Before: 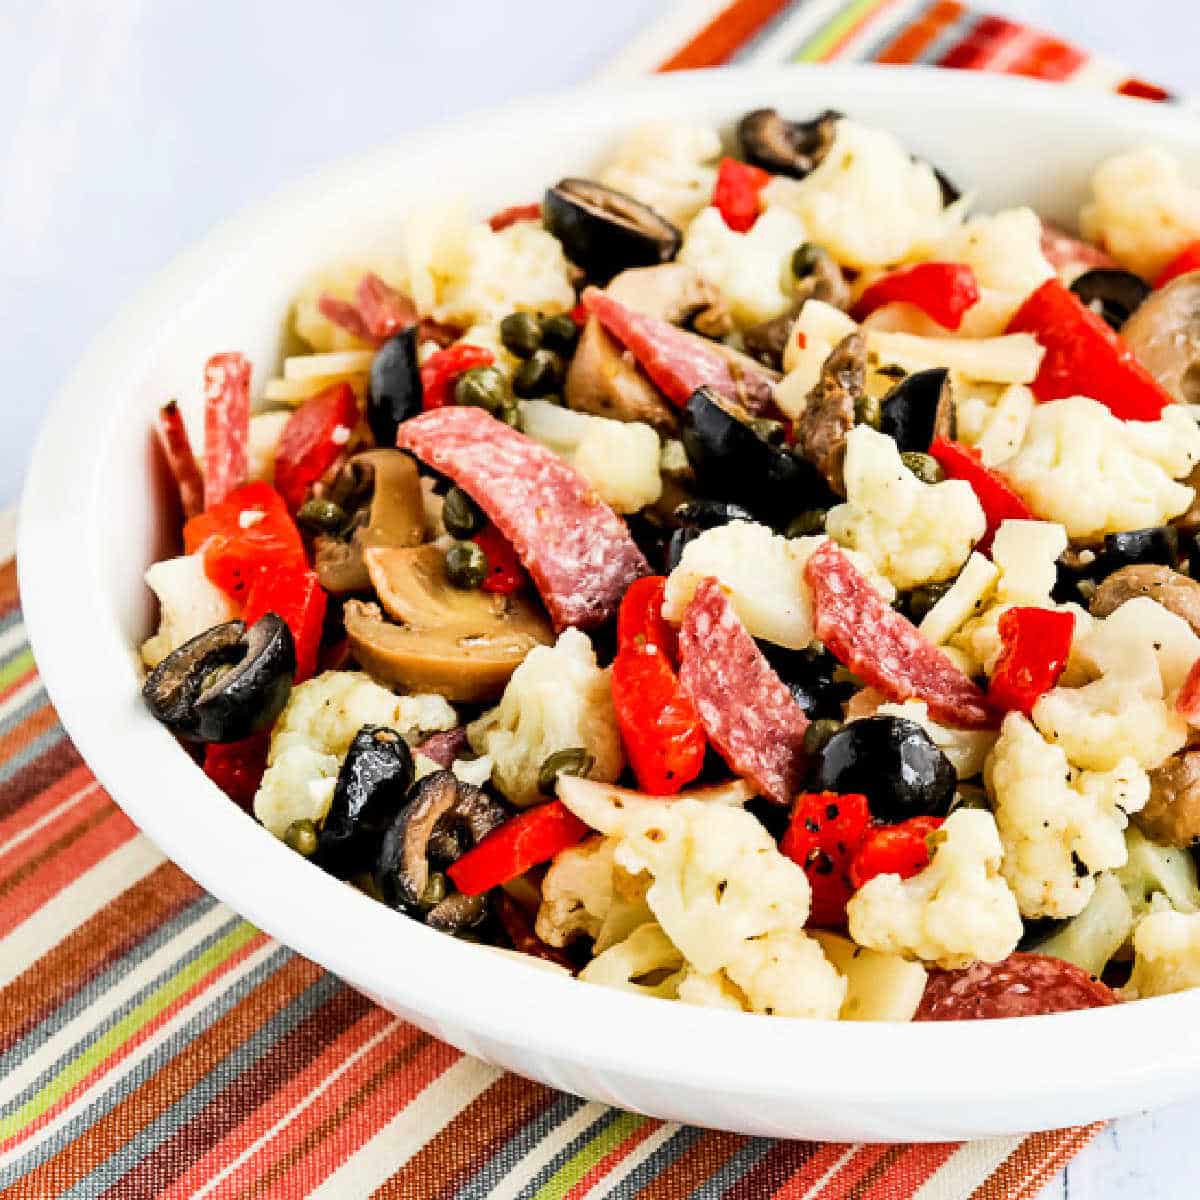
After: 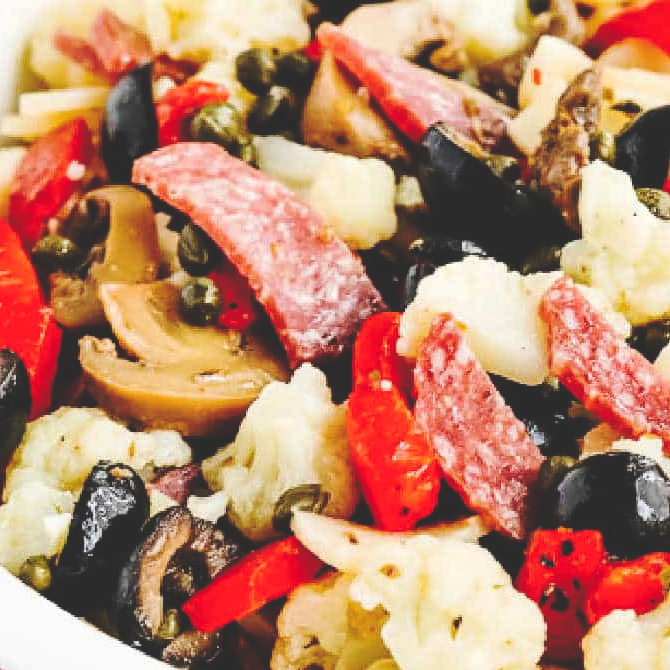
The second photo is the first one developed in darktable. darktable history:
base curve: curves: ch0 [(0, 0.024) (0.055, 0.065) (0.121, 0.166) (0.236, 0.319) (0.693, 0.726) (1, 1)], preserve colors none
crop and rotate: left 22.13%, top 22.054%, right 22.026%, bottom 22.102%
